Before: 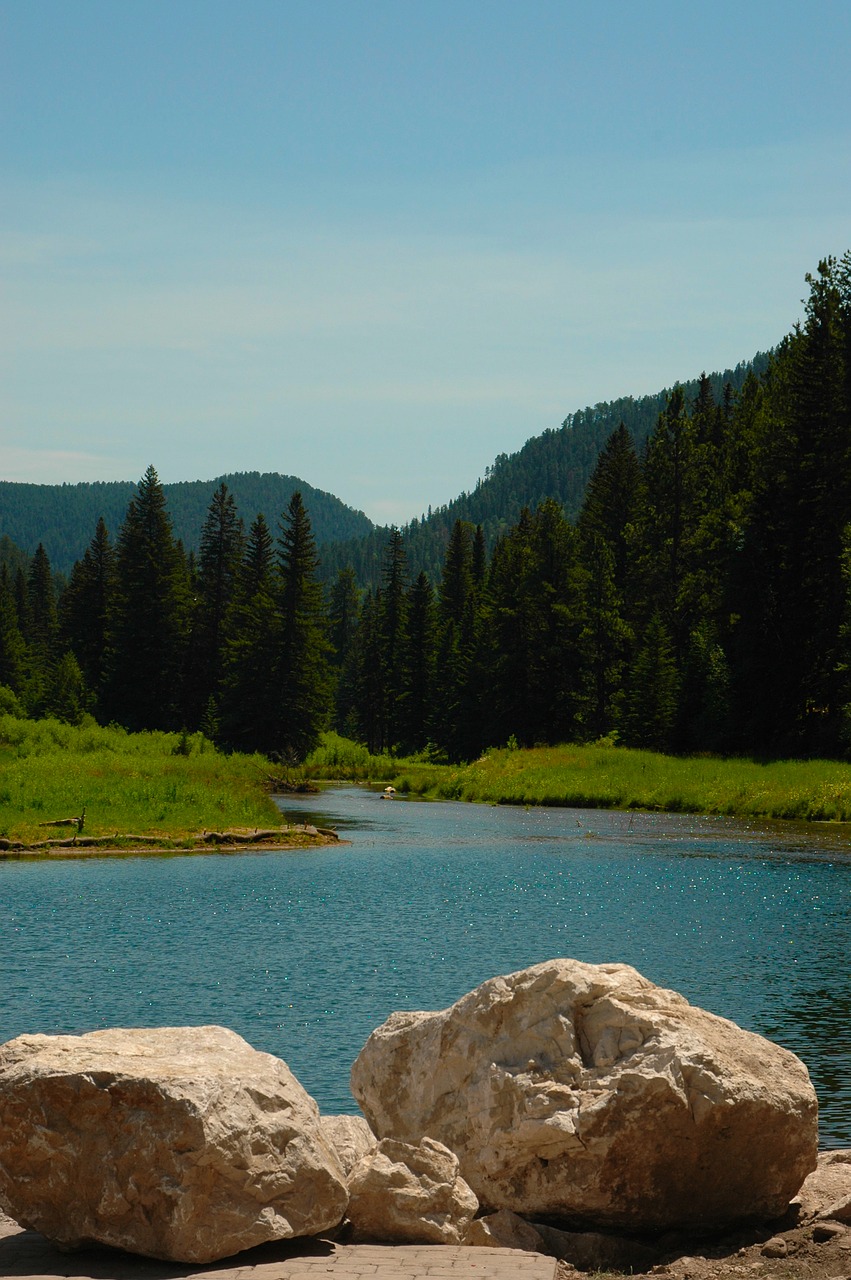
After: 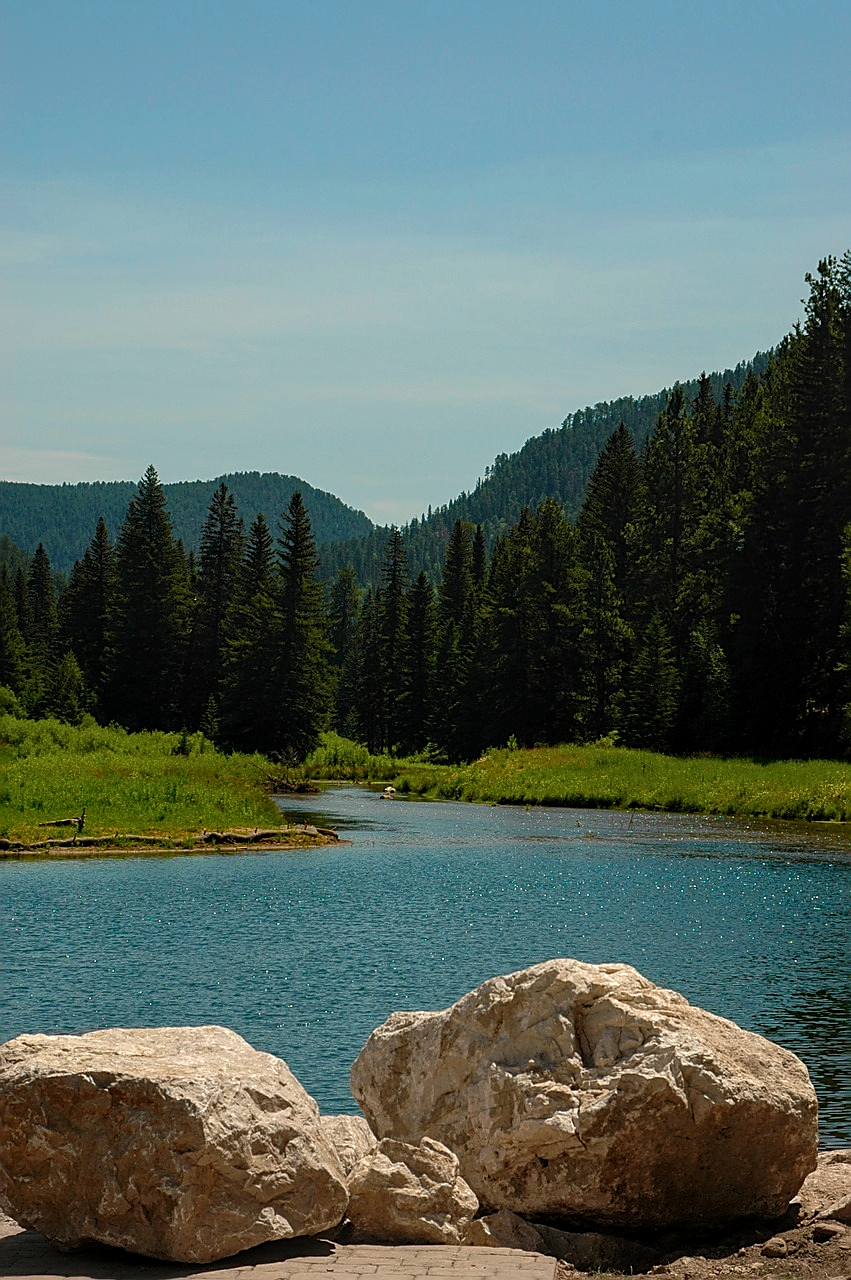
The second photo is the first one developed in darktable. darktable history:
sharpen: amount 0.6
exposure: exposure -0.072 EV, compensate highlight preservation false
local contrast: on, module defaults
